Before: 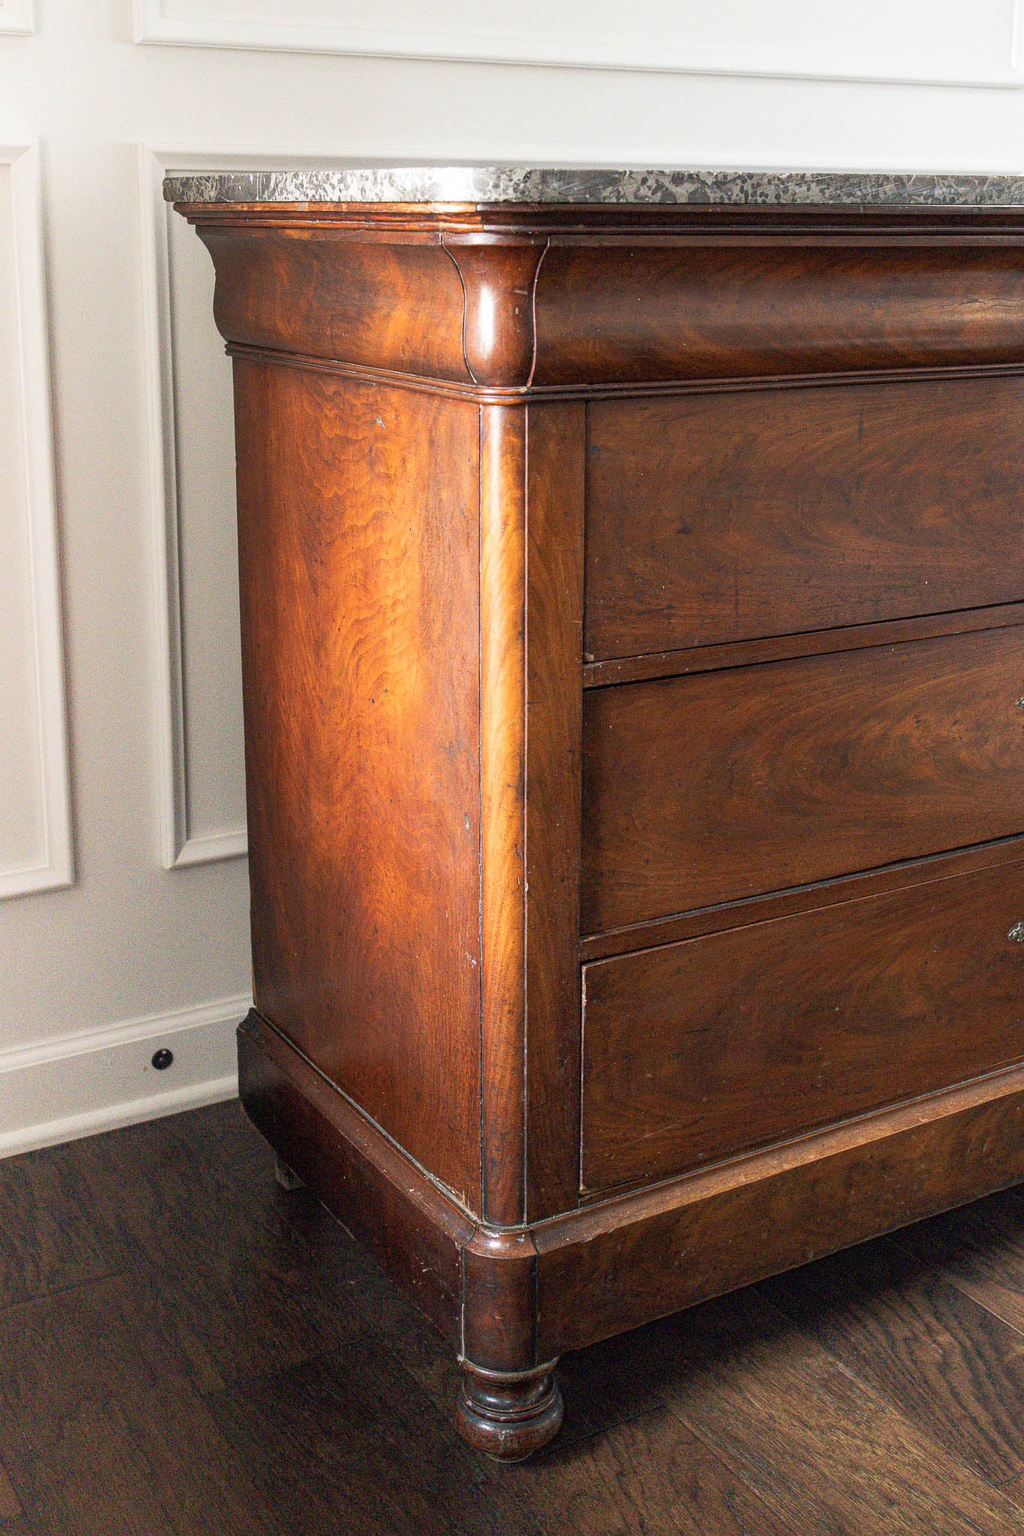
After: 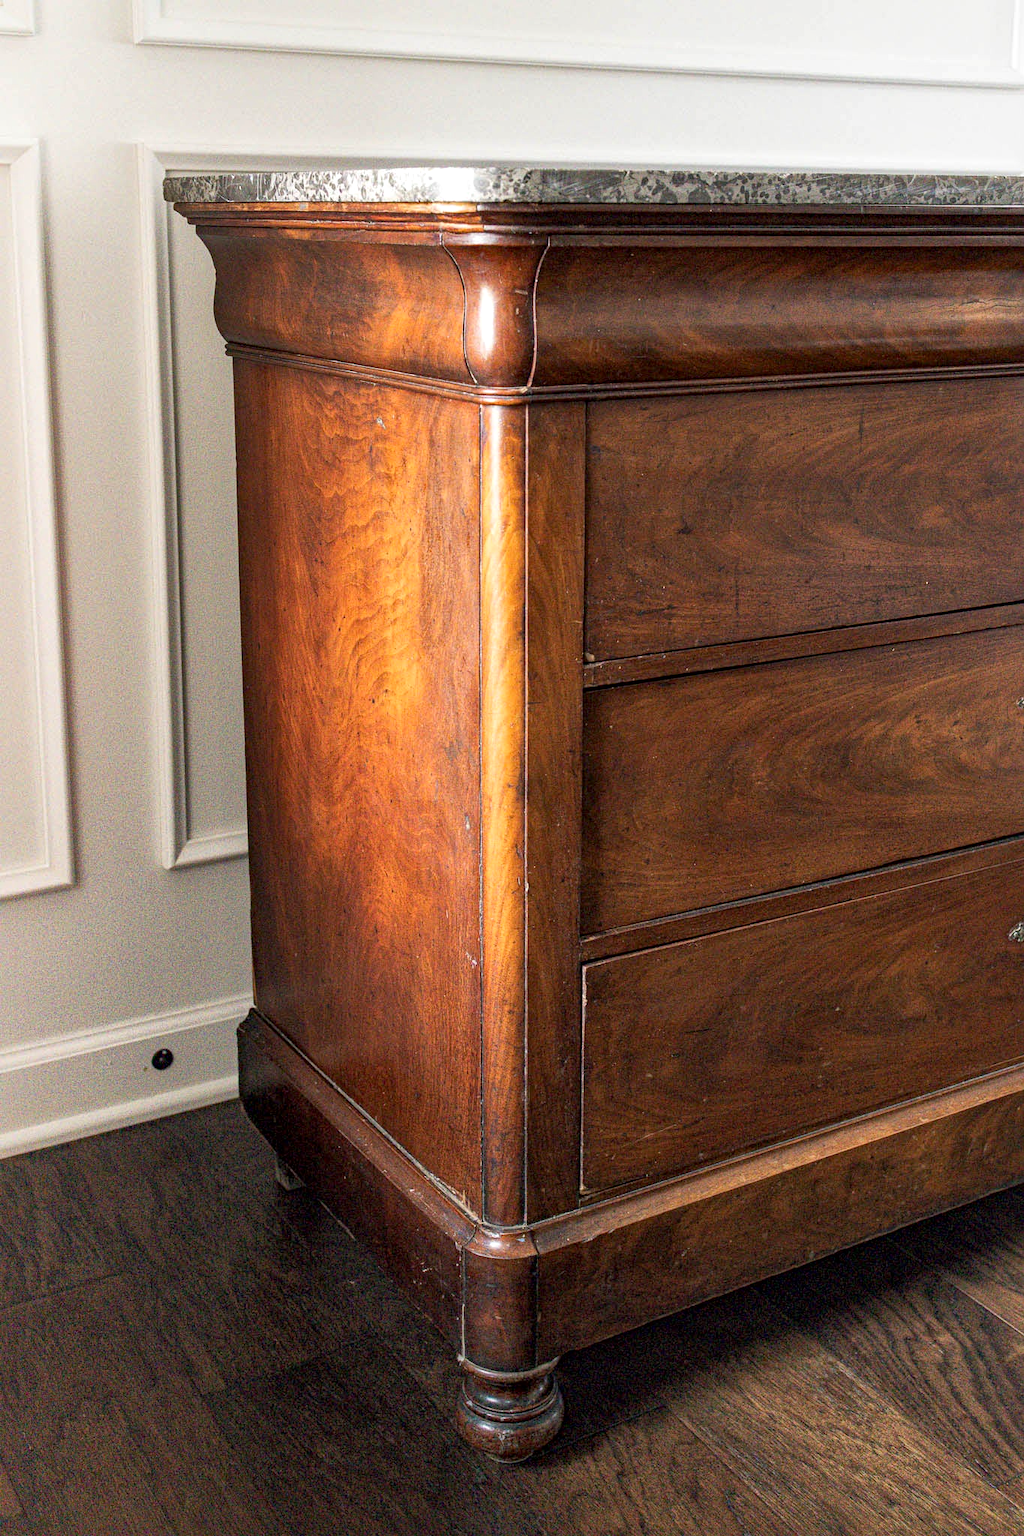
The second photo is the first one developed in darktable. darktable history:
local contrast: mode bilateral grid, contrast 20, coarseness 50, detail 140%, midtone range 0.2
haze removal: strength 0.29, distance 0.25, compatibility mode true, adaptive false
